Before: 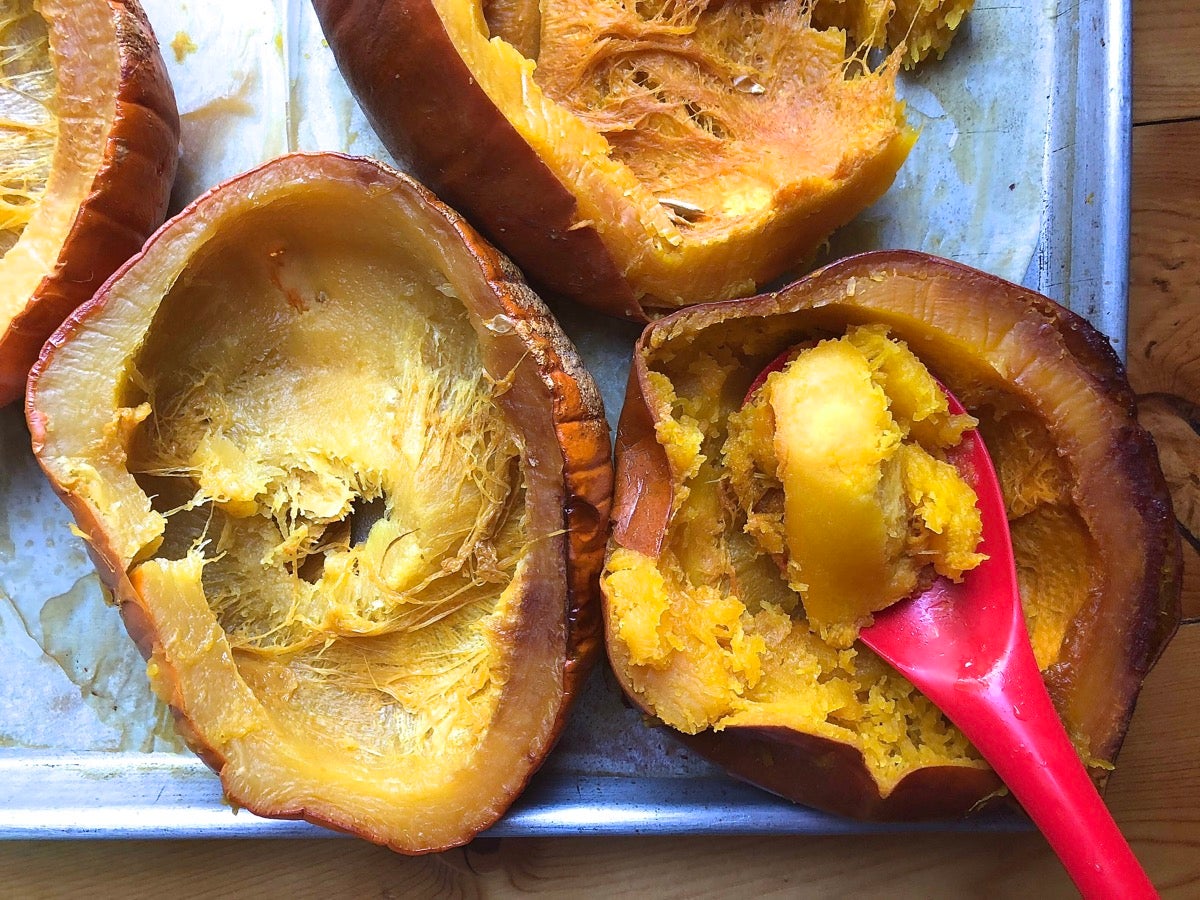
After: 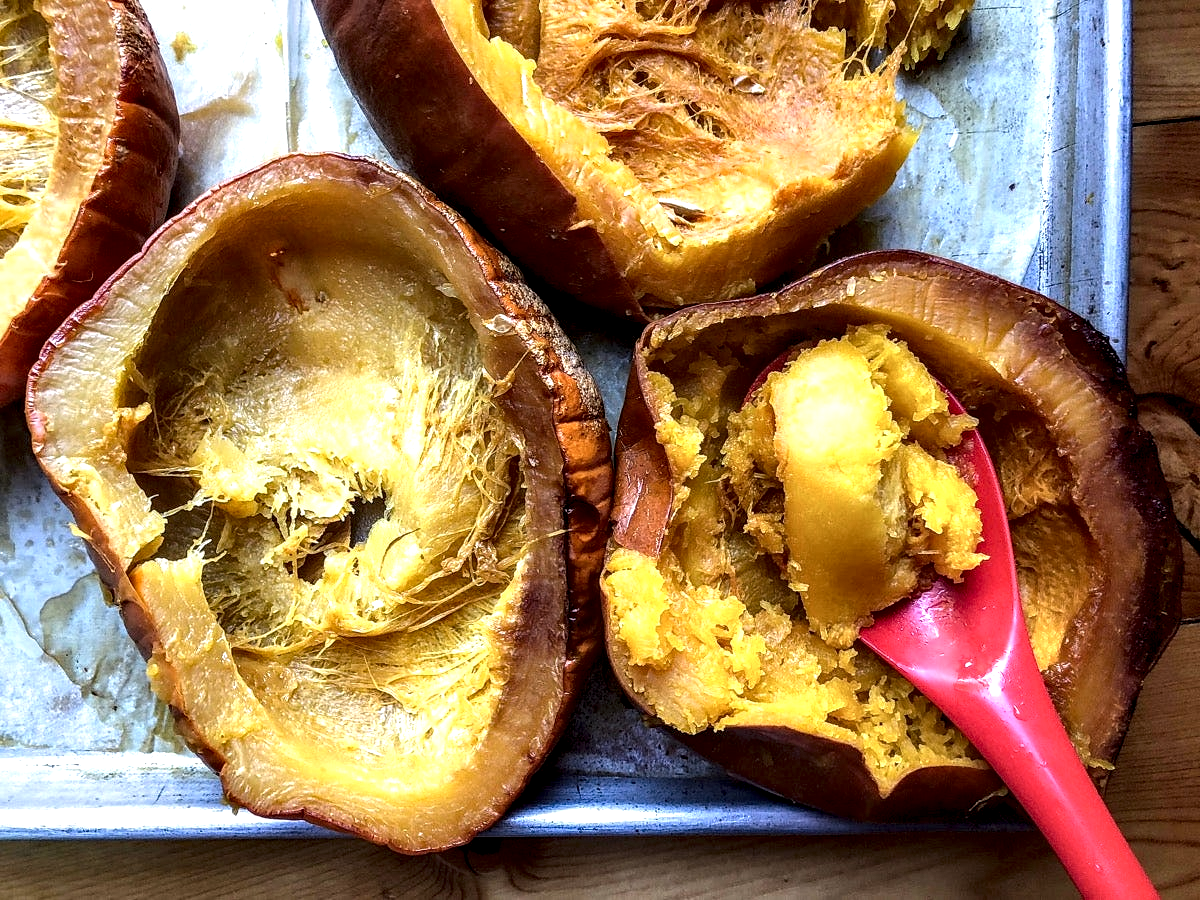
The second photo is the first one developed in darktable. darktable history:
local contrast: detail 204%
